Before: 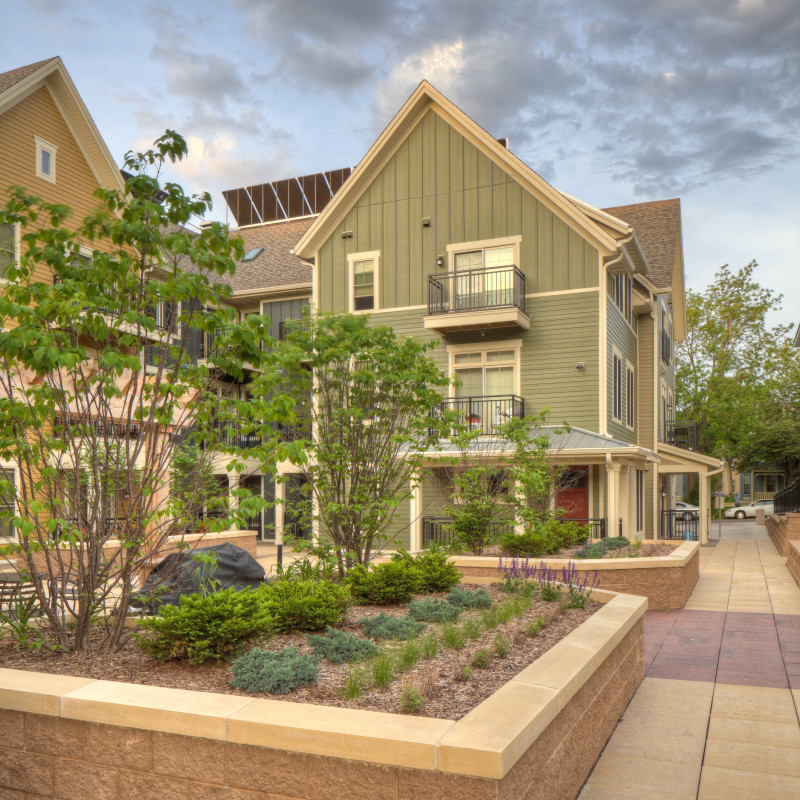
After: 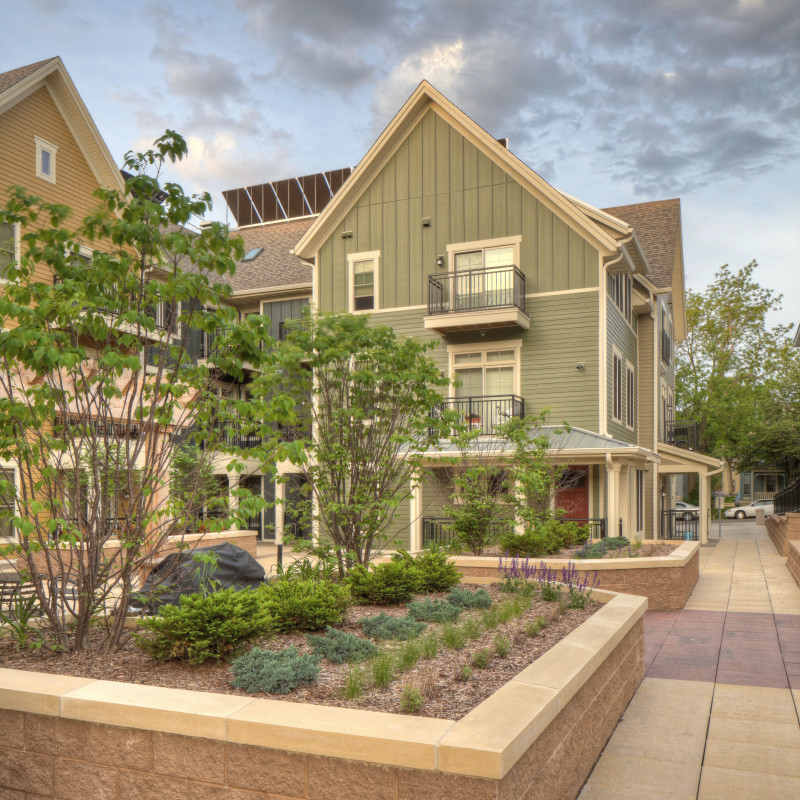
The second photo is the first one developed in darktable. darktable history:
contrast brightness saturation: saturation -0.1
